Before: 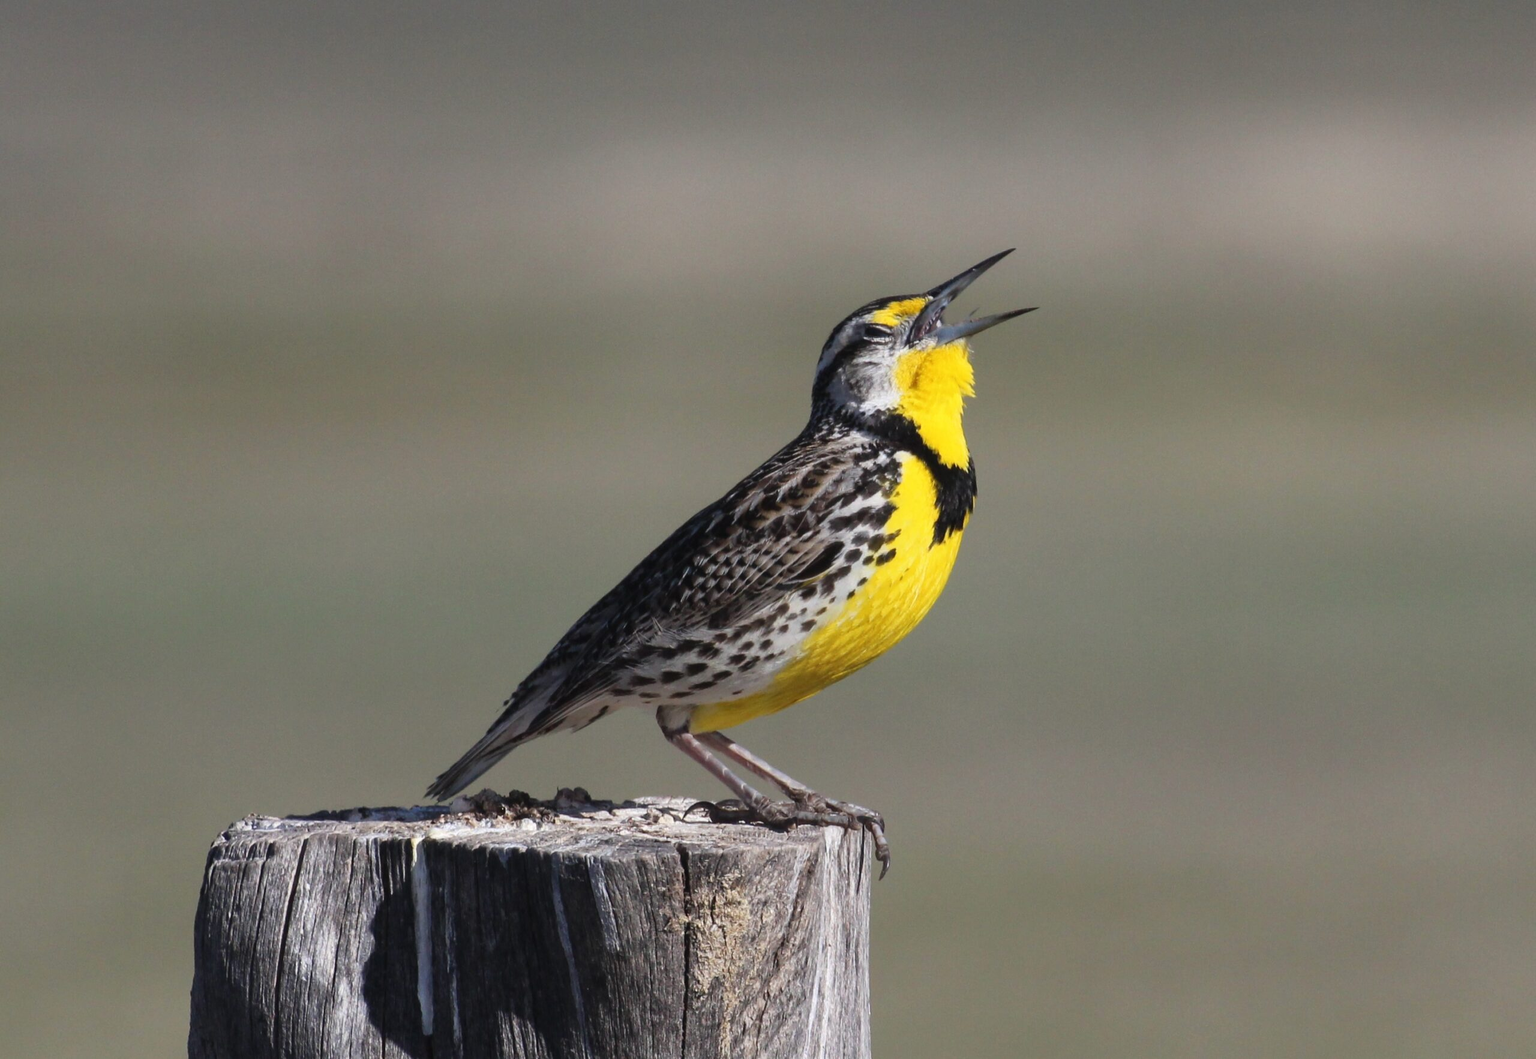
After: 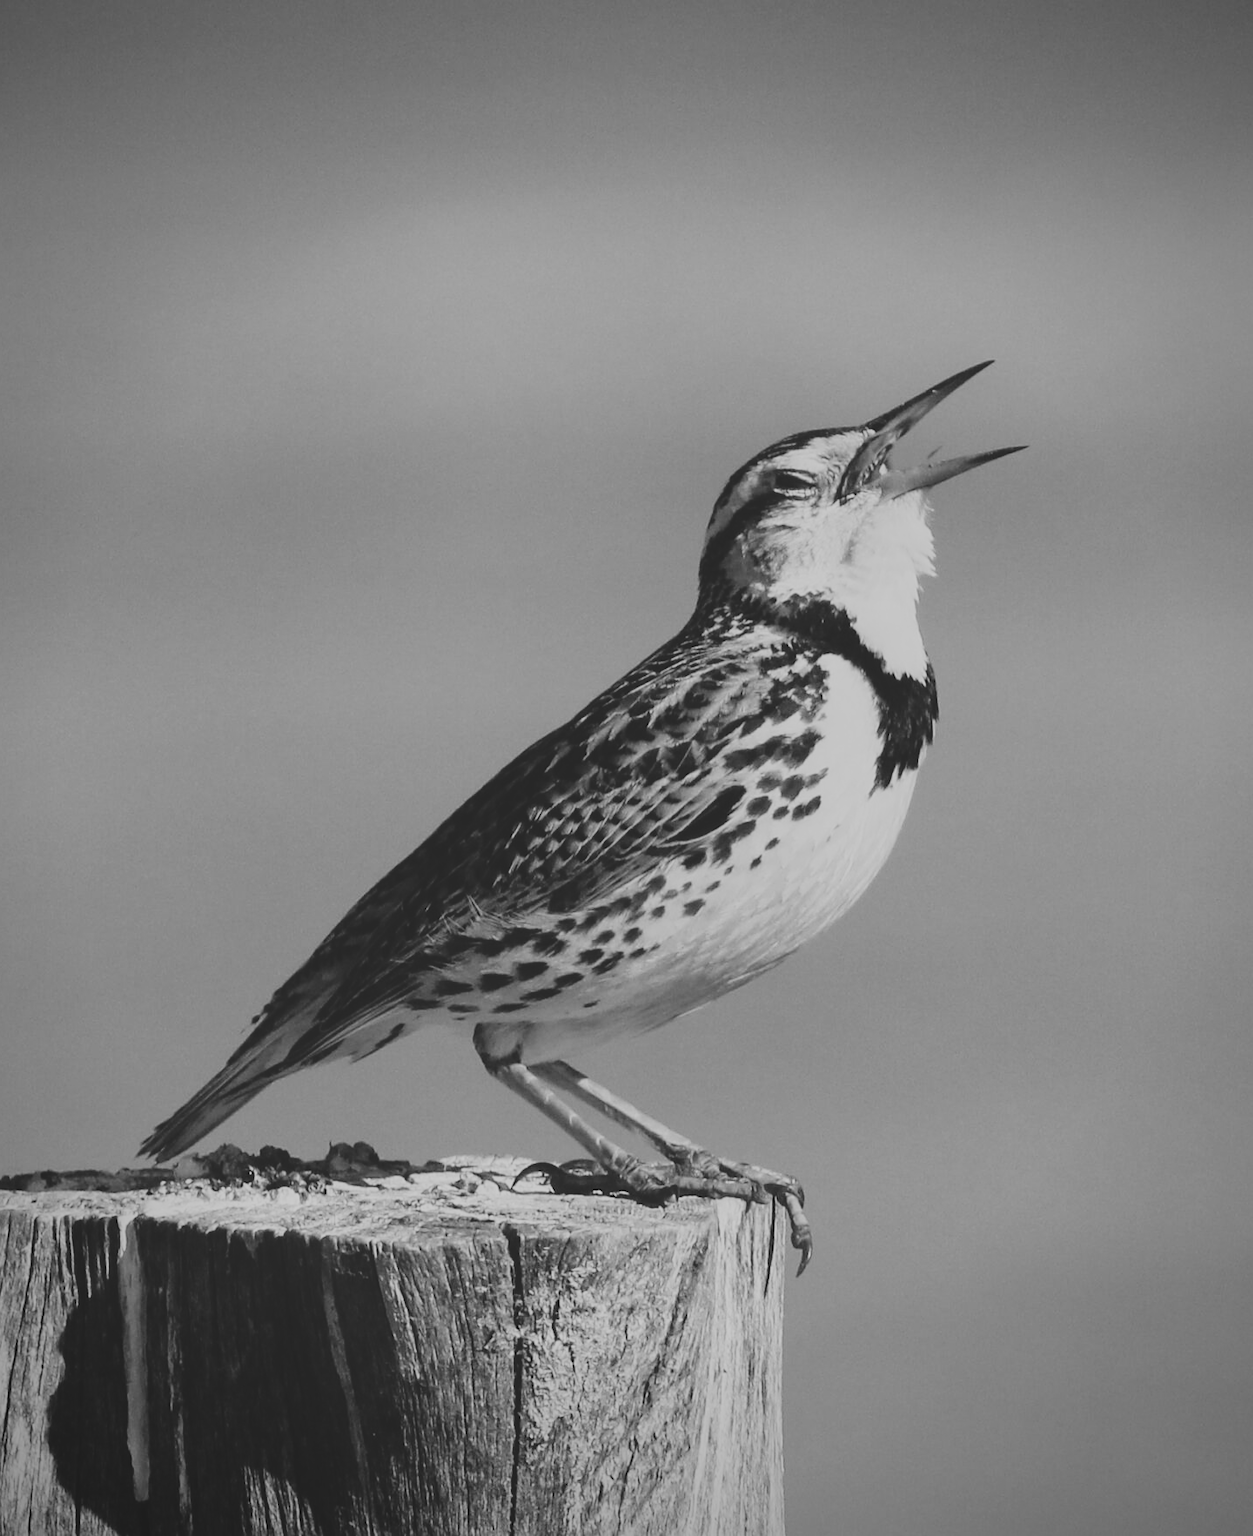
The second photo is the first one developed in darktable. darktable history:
exposure: black level correction -0.002, exposure 0.54 EV, compensate highlight preservation false
tone curve: curves: ch0 [(0, 0.148) (0.191, 0.225) (0.712, 0.695) (0.864, 0.797) (1, 0.839)]
sharpen: amount 0.2
filmic rgb: black relative exposure -7.65 EV, white relative exposure 4.56 EV, hardness 3.61
crop: left 21.496%, right 22.254%
vignetting: fall-off start 74.49%, fall-off radius 65.9%, brightness -0.628, saturation -0.68
contrast brightness saturation: saturation -1
